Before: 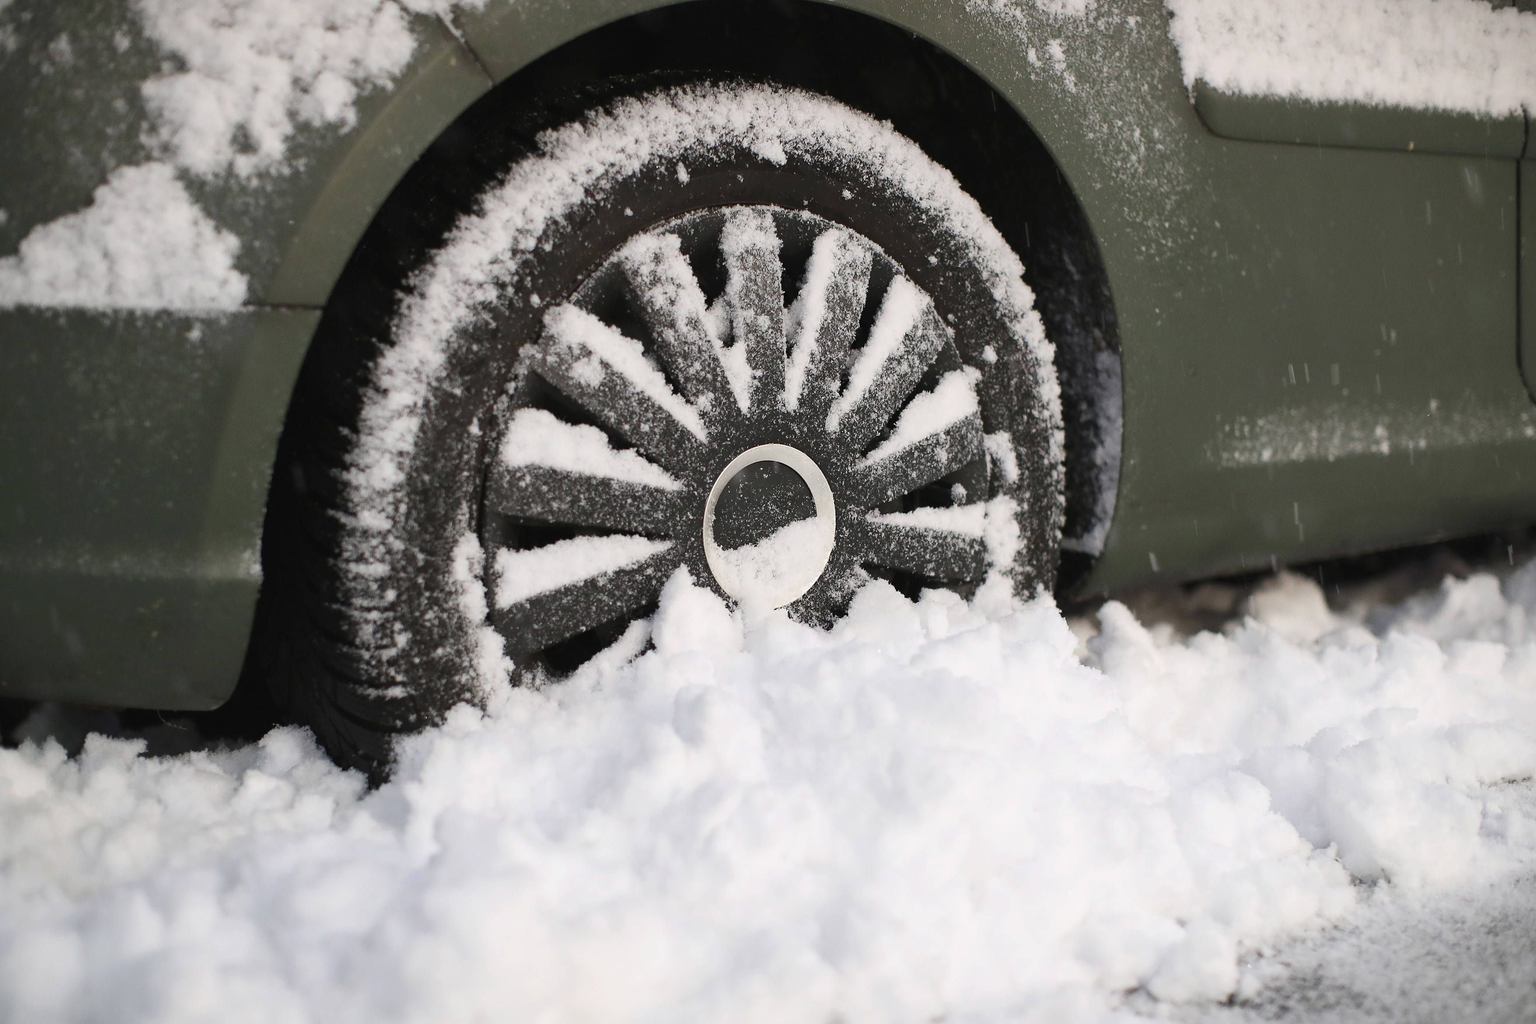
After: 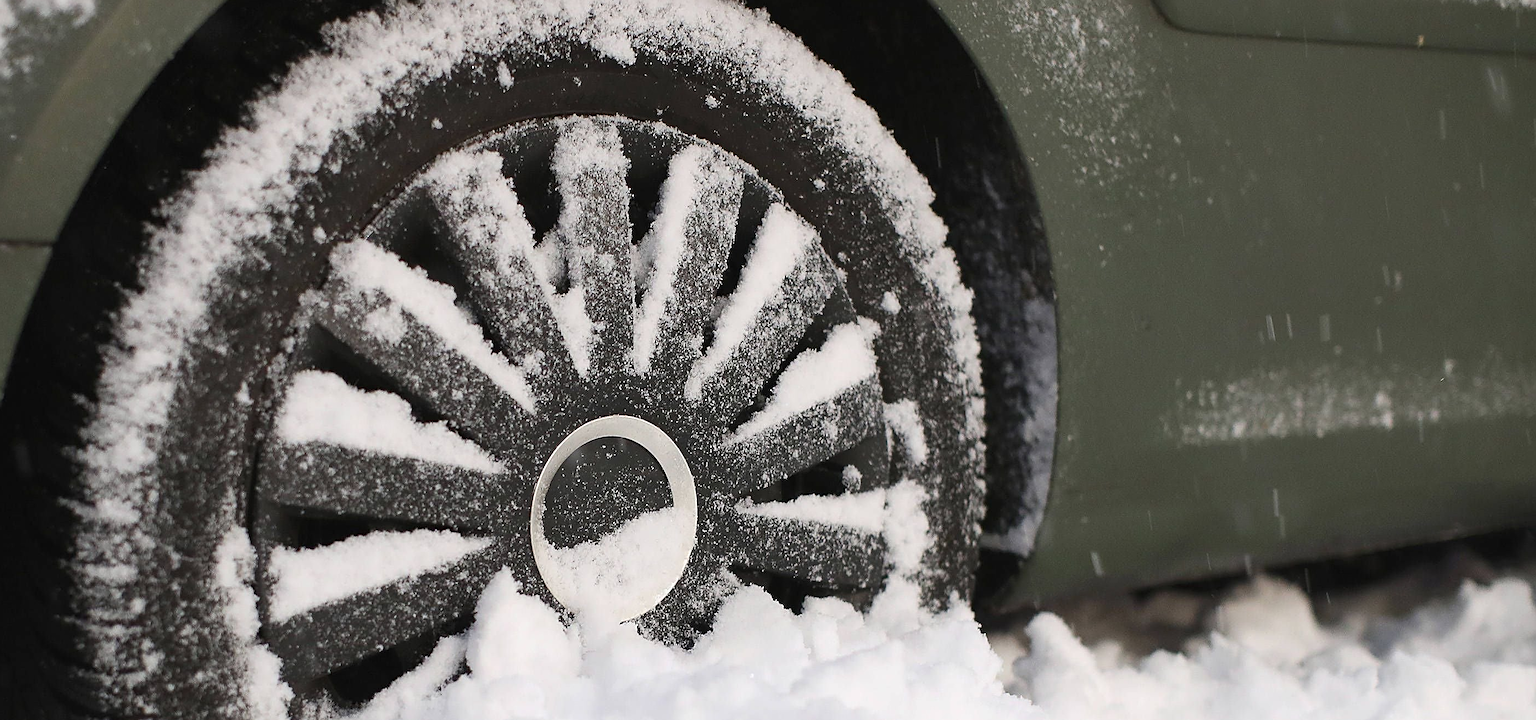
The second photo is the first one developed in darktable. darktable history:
sharpen: on, module defaults
crop: left 18.32%, top 11.104%, right 2.1%, bottom 32.909%
